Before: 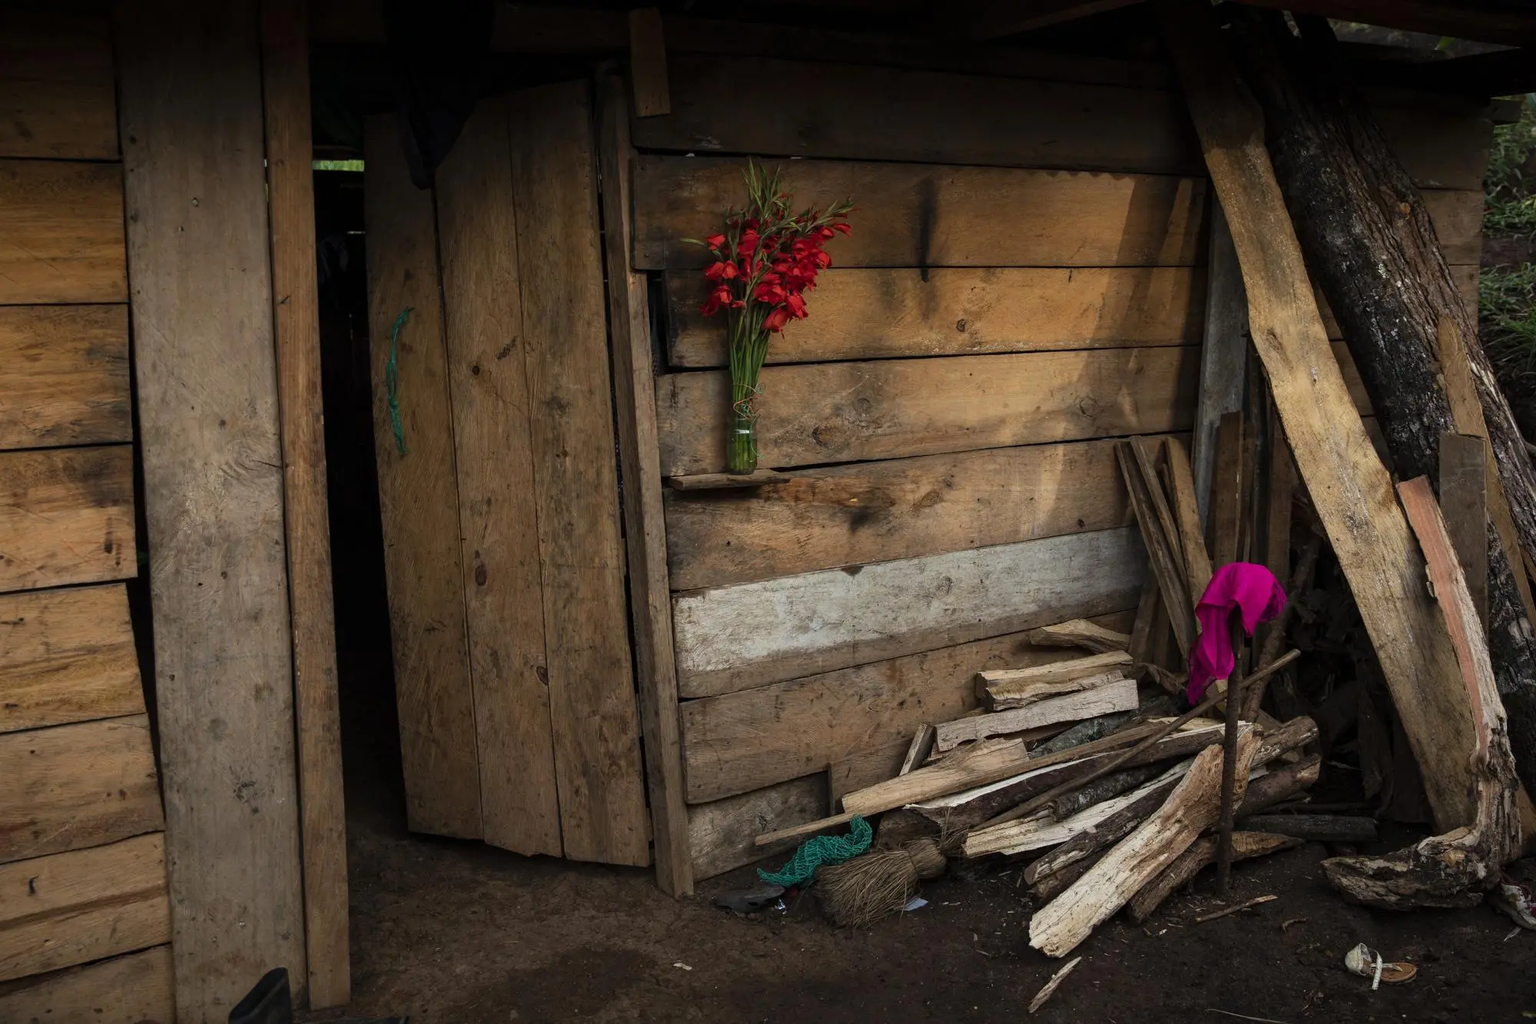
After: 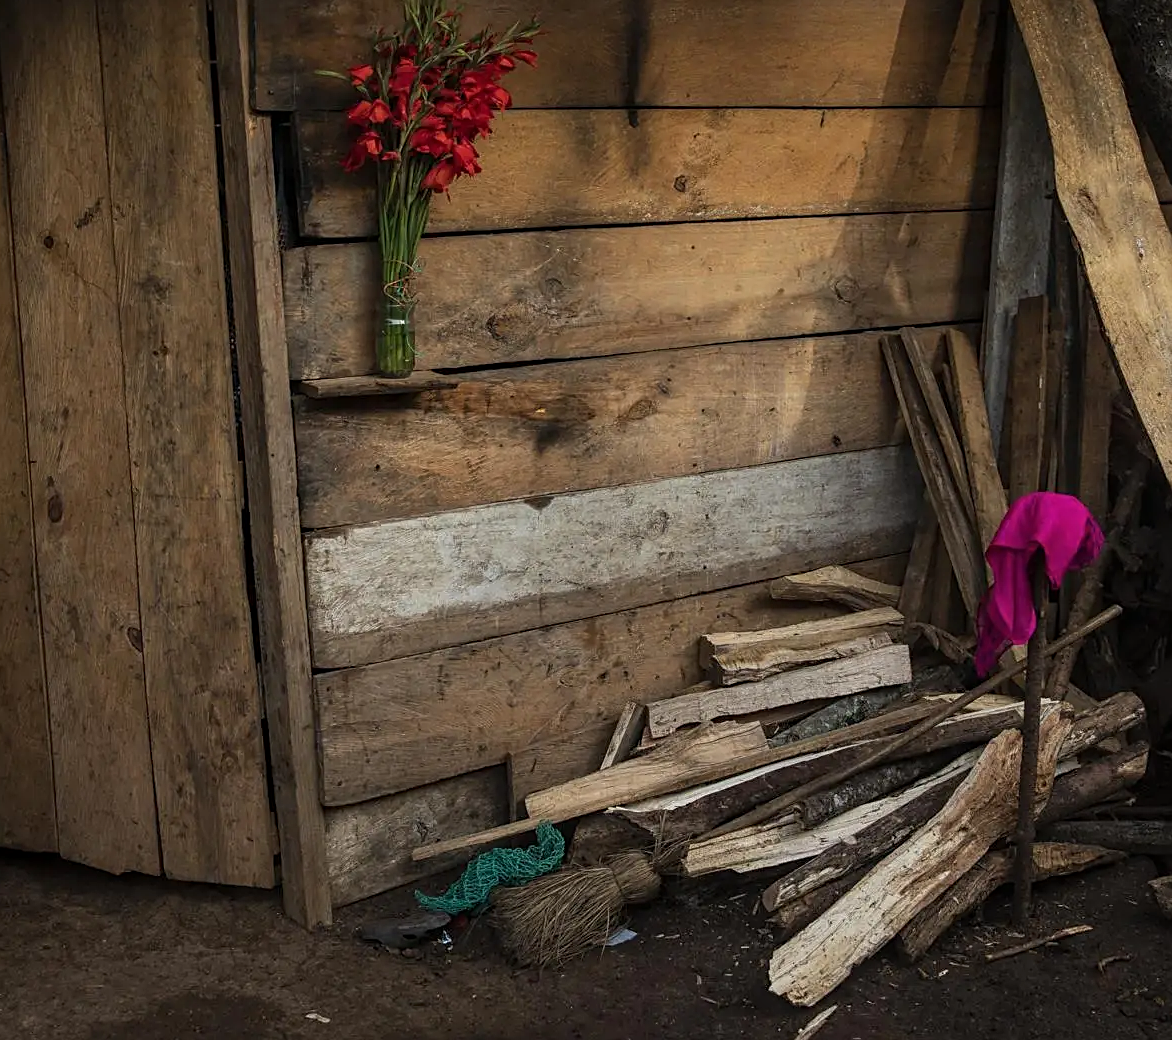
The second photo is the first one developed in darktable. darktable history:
local contrast: detail 110%
crop and rotate: left 28.558%, top 18.089%, right 12.796%, bottom 3.859%
sharpen: on, module defaults
